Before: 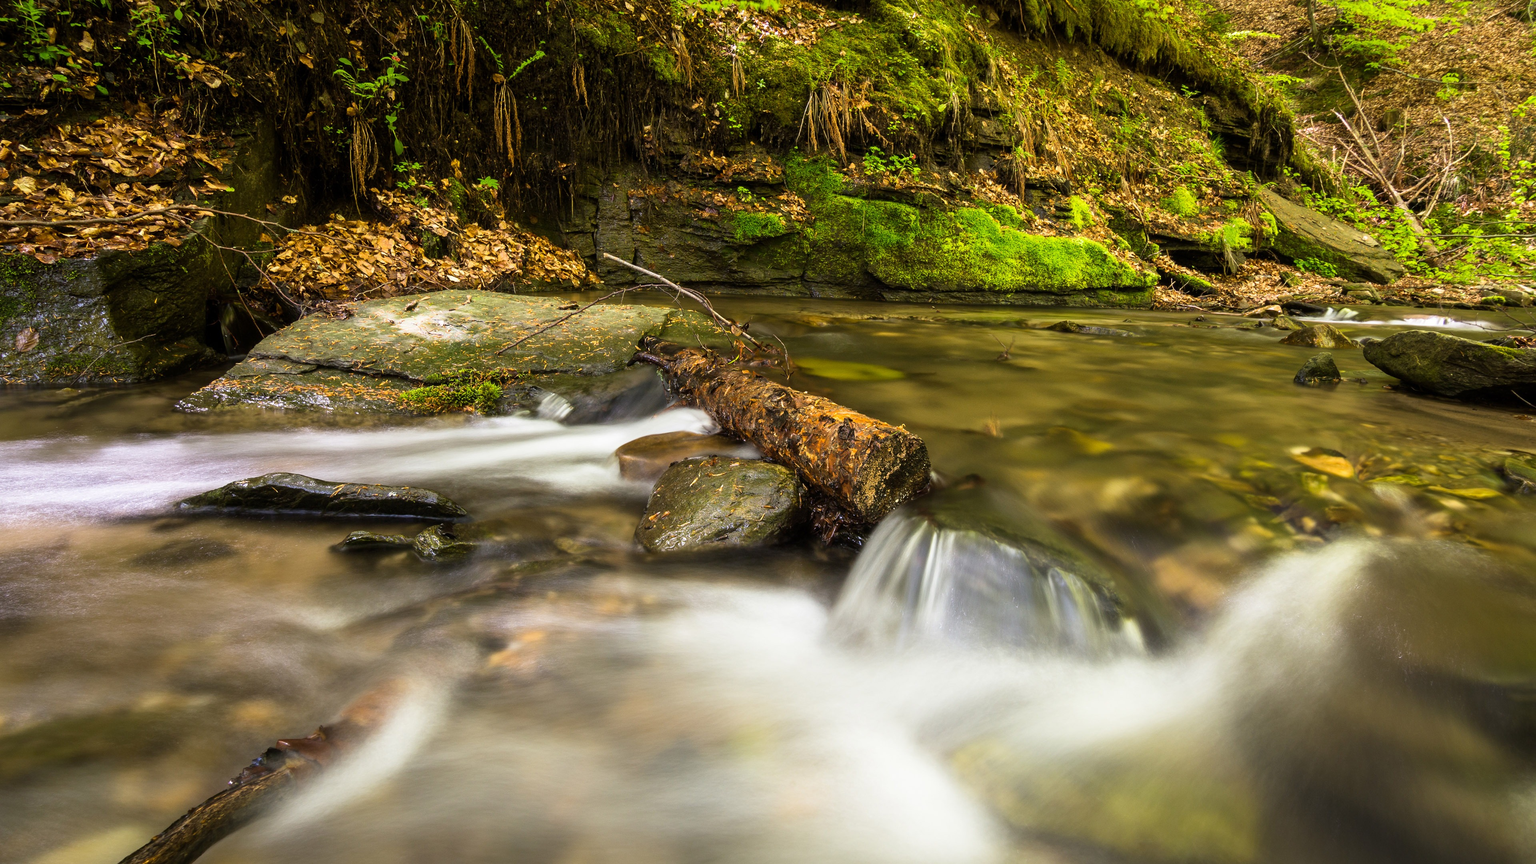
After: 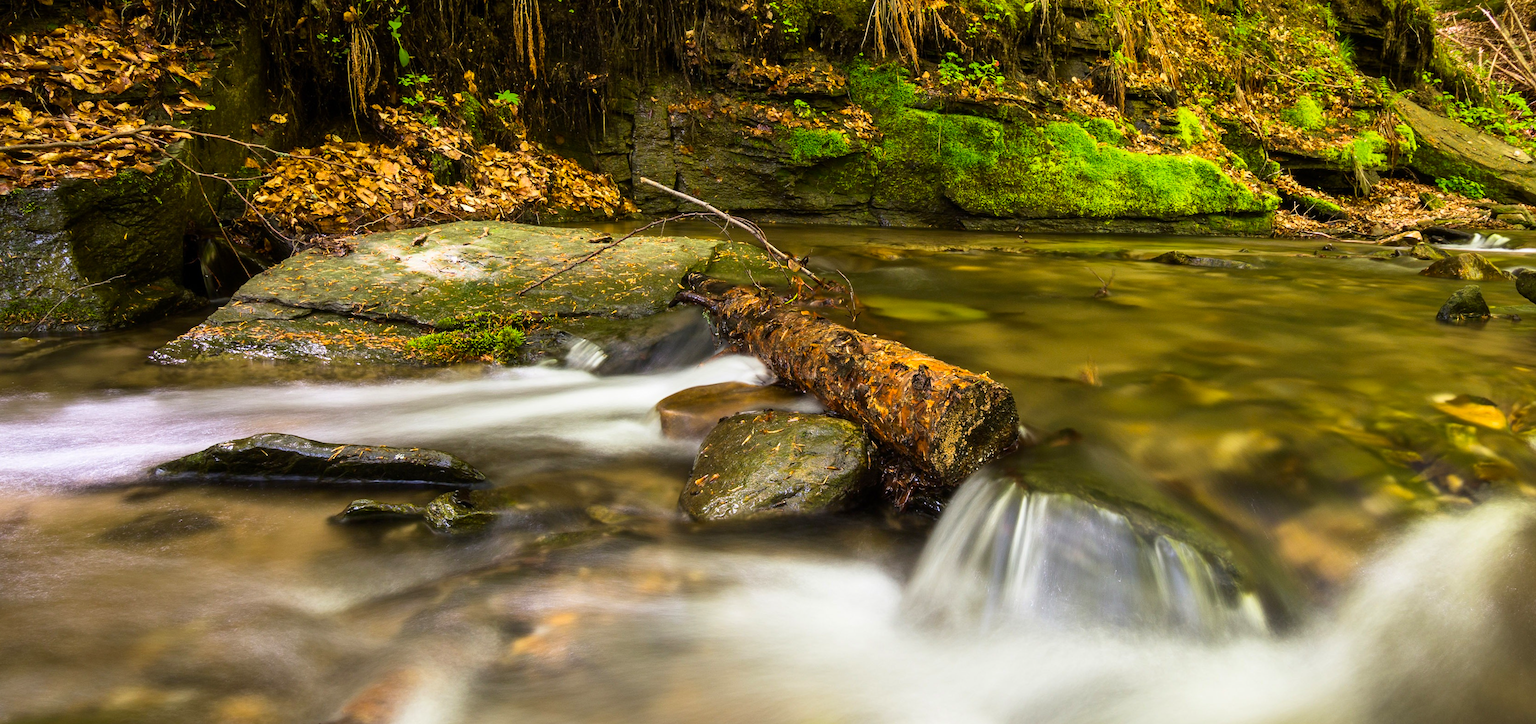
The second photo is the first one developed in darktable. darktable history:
rotate and perspective: rotation -0.45°, automatic cropping original format, crop left 0.008, crop right 0.992, crop top 0.012, crop bottom 0.988
crop and rotate: left 2.425%, top 11.305%, right 9.6%, bottom 15.08%
contrast brightness saturation: contrast 0.08, saturation 0.2
shadows and highlights: shadows 29.32, highlights -29.32, low approximation 0.01, soften with gaussian
